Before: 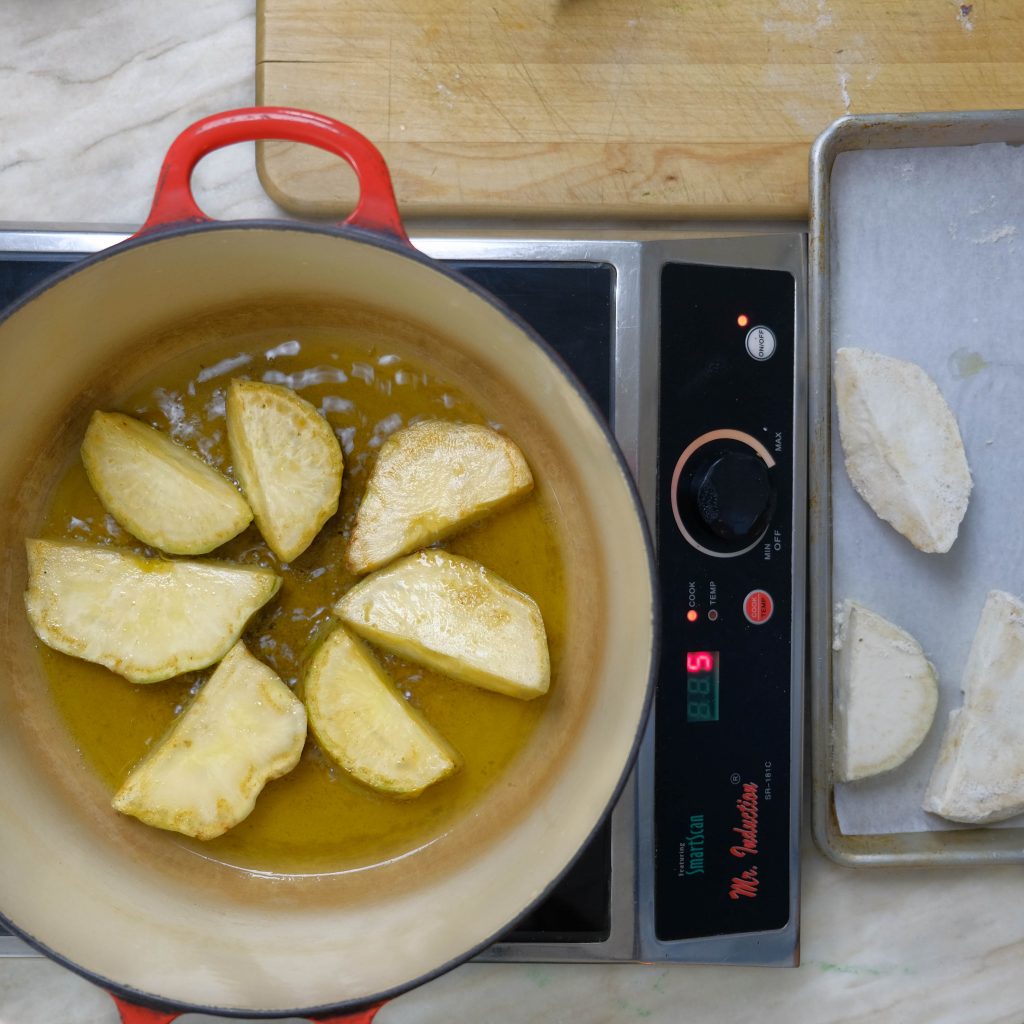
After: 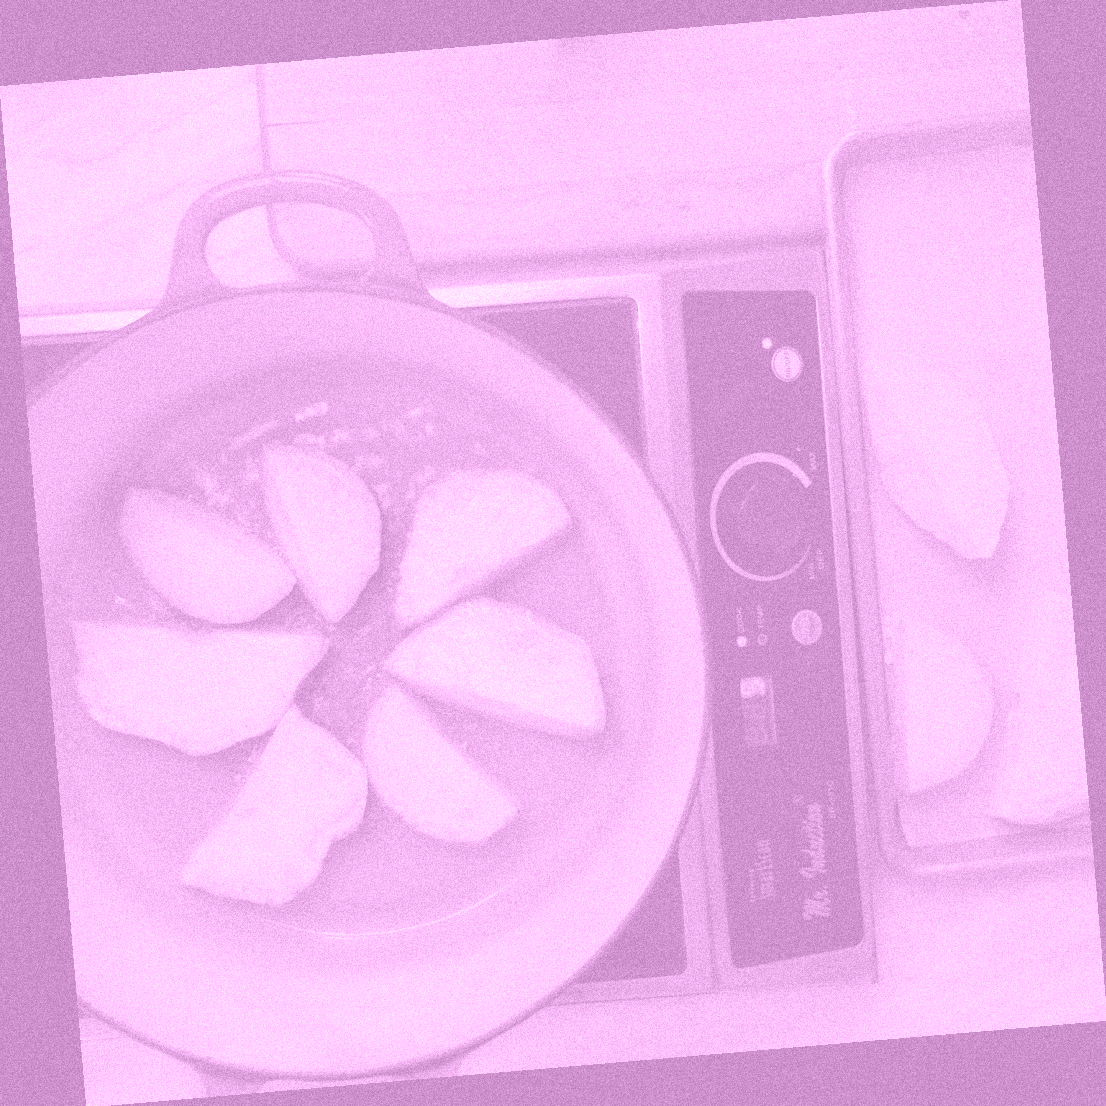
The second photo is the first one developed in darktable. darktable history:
rotate and perspective: rotation -4.86°, automatic cropping off
colorize: hue 331.2°, saturation 69%, source mix 30.28%, lightness 69.02%, version 1
grain: coarseness 9.38 ISO, strength 34.99%, mid-tones bias 0%
